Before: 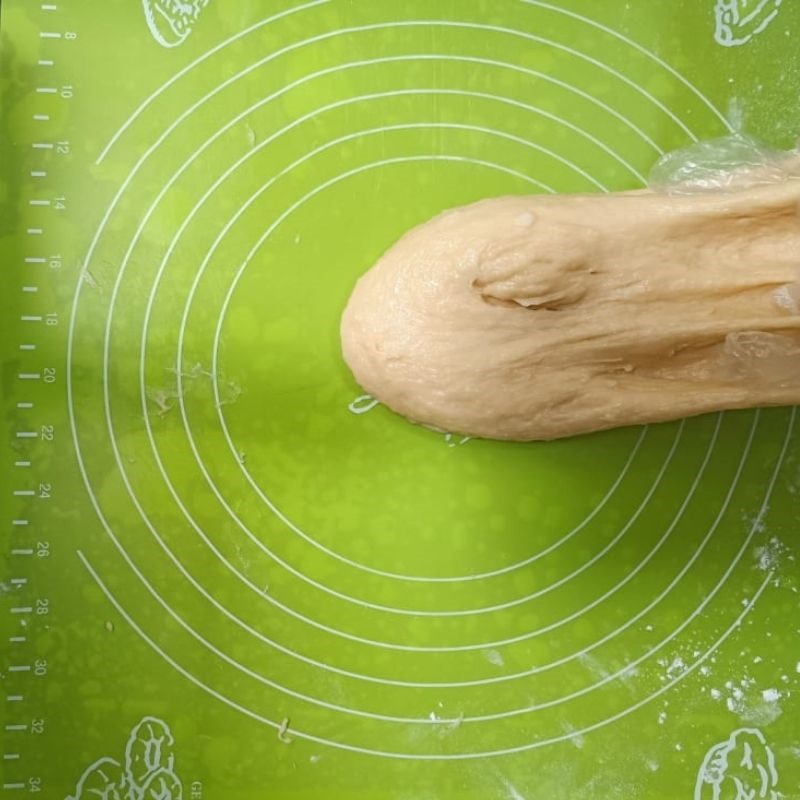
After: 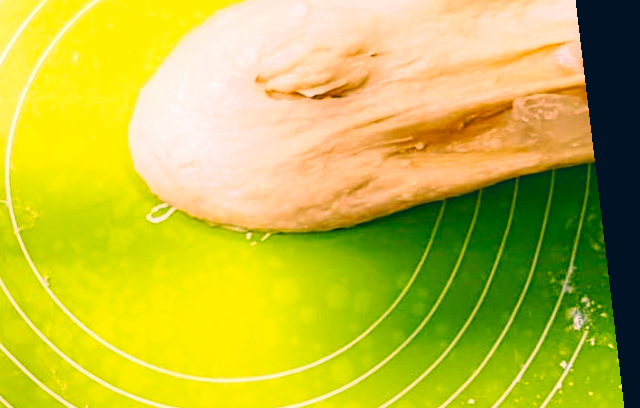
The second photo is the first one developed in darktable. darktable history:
color correction: highlights a* 17.03, highlights b* 0.205, shadows a* -15.38, shadows b* -14.56, saturation 1.5
rotate and perspective: rotation -6.83°, automatic cropping off
base curve: curves: ch0 [(0, 0) (0.036, 0.025) (0.121, 0.166) (0.206, 0.329) (0.605, 0.79) (1, 1)], preserve colors none
crop and rotate: left 27.938%, top 27.046%, bottom 27.046%
tone equalizer: -8 EV -0.75 EV, -7 EV -0.7 EV, -6 EV -0.6 EV, -5 EV -0.4 EV, -3 EV 0.4 EV, -2 EV 0.6 EV, -1 EV 0.7 EV, +0 EV 0.75 EV, edges refinement/feathering 500, mask exposure compensation -1.57 EV, preserve details no
